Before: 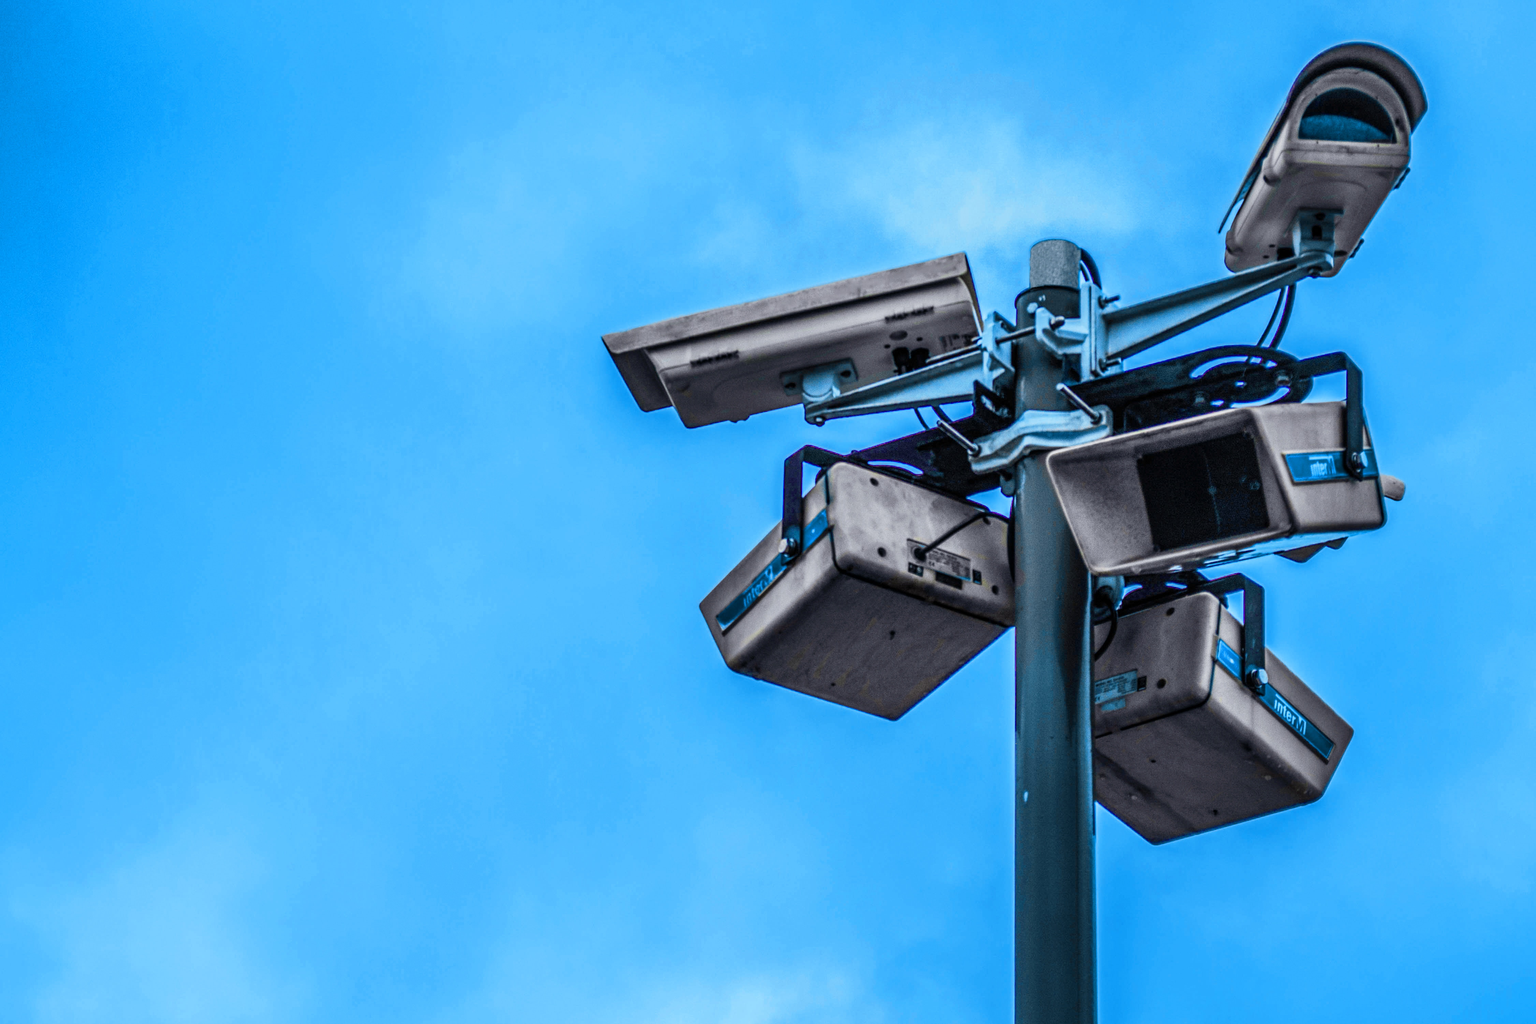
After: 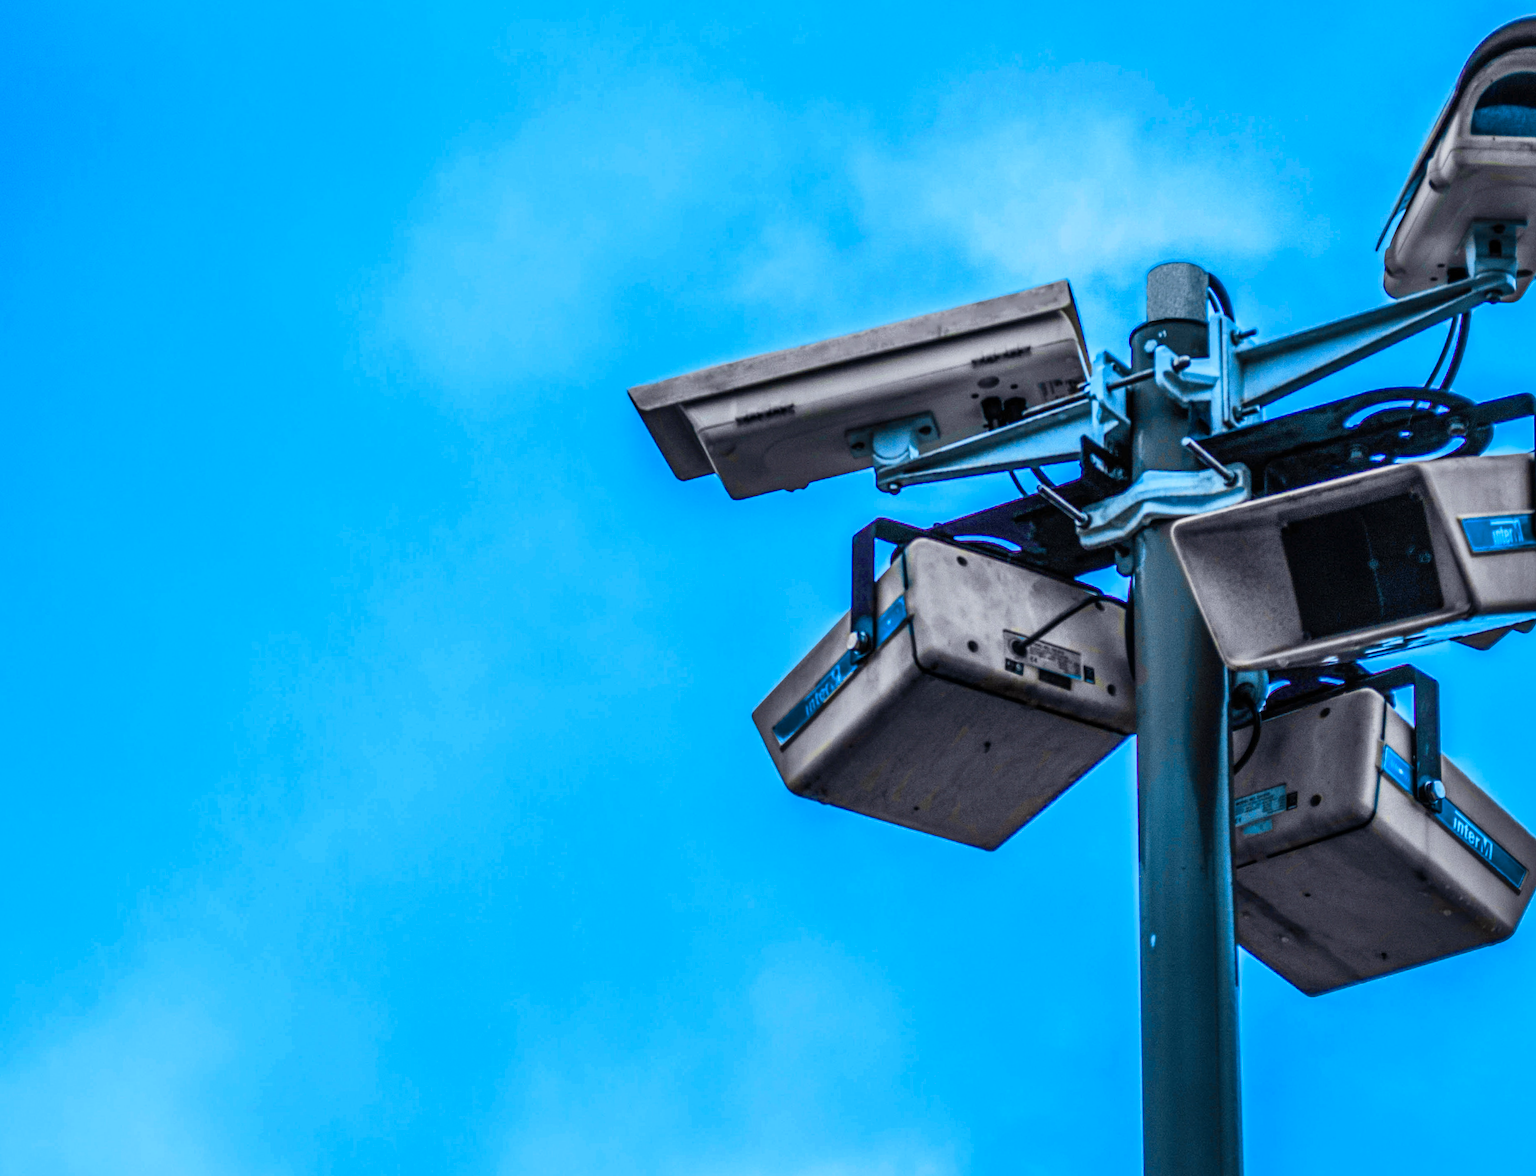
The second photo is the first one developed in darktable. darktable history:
tone equalizer: on, module defaults
crop and rotate: angle 1°, left 4.281%, top 0.642%, right 11.383%, bottom 2.486%
contrast brightness saturation: saturation 0.18
